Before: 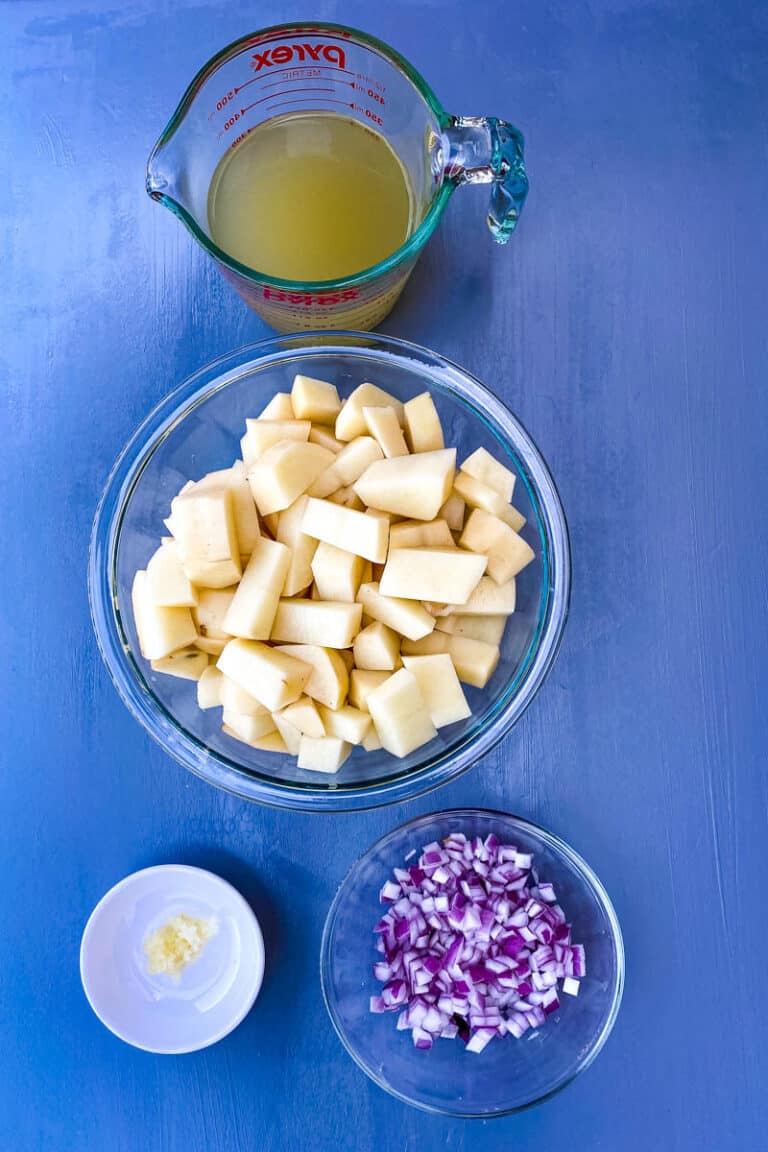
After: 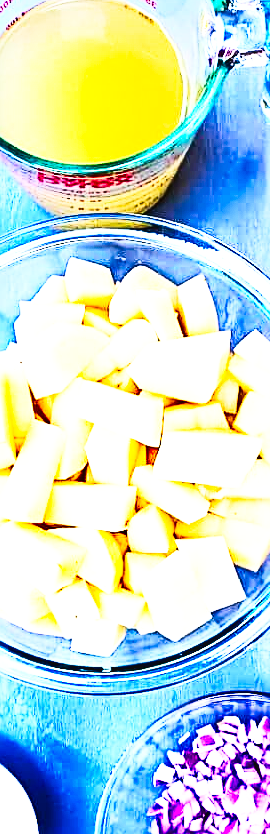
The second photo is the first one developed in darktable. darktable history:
exposure: exposure 0.574 EV, compensate highlight preservation false
tone curve: curves: ch0 [(0, 0) (0.003, 0.038) (0.011, 0.035) (0.025, 0.03) (0.044, 0.044) (0.069, 0.062) (0.1, 0.087) (0.136, 0.114) (0.177, 0.15) (0.224, 0.193) (0.277, 0.242) (0.335, 0.299) (0.399, 0.361) (0.468, 0.437) (0.543, 0.521) (0.623, 0.614) (0.709, 0.717) (0.801, 0.817) (0.898, 0.913) (1, 1)], preserve colors none
base curve: curves: ch0 [(0, 0) (0.007, 0.004) (0.027, 0.03) (0.046, 0.07) (0.207, 0.54) (0.442, 0.872) (0.673, 0.972) (1, 1)], preserve colors none
crop and rotate: left 29.476%, top 10.214%, right 35.32%, bottom 17.333%
local contrast: mode bilateral grid, contrast 20, coarseness 50, detail 132%, midtone range 0.2
contrast brightness saturation: contrast 0.4, brightness 0.1, saturation 0.21
sharpen: radius 3.119
